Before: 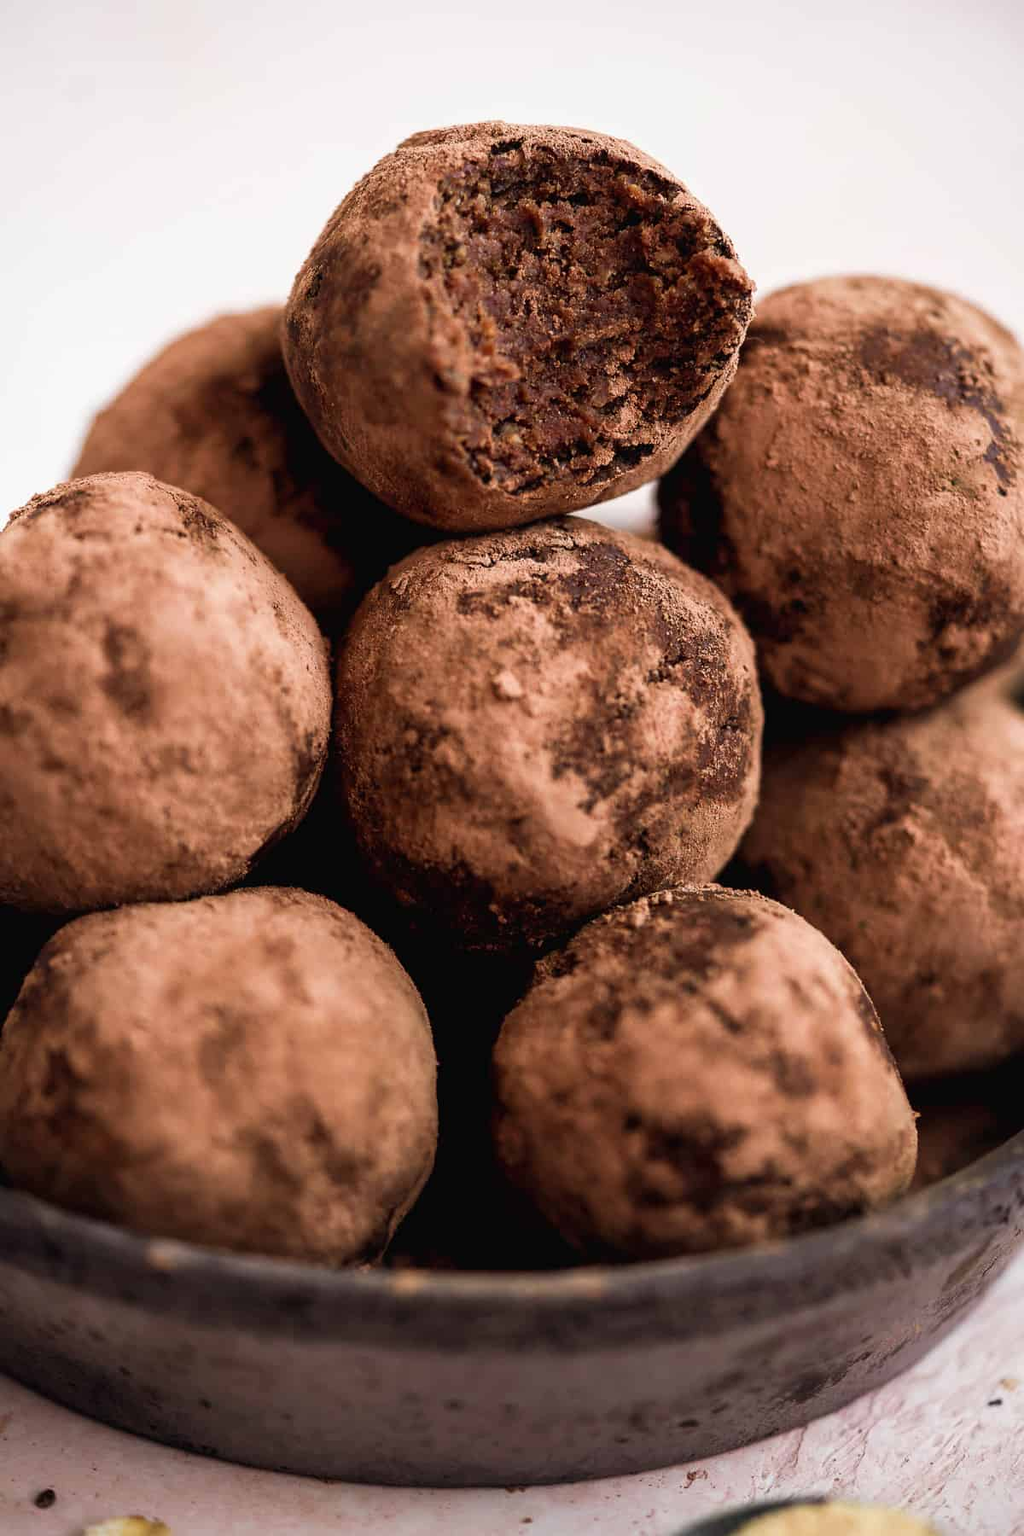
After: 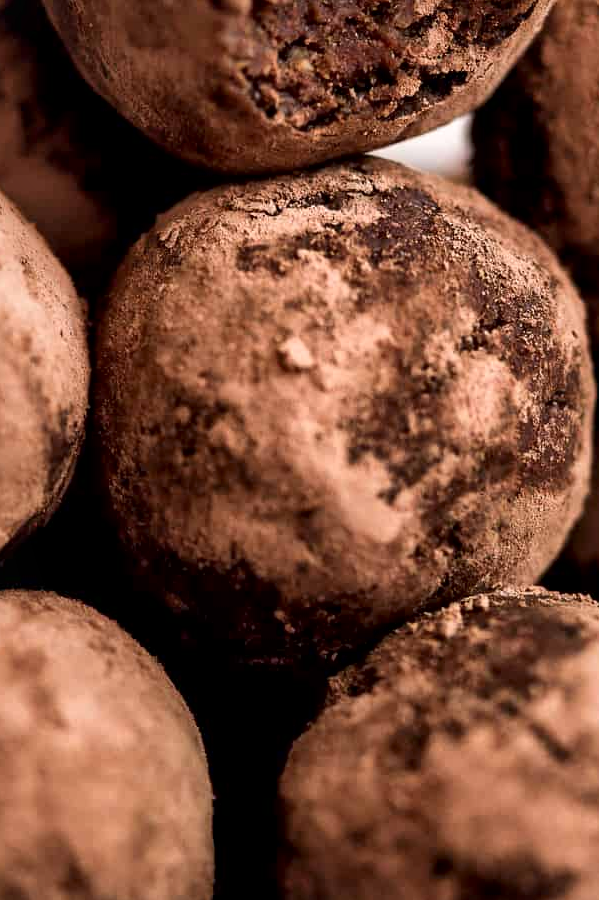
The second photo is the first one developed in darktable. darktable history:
crop: left 25%, top 25%, right 25%, bottom 25%
local contrast: mode bilateral grid, contrast 25, coarseness 60, detail 151%, midtone range 0.2
